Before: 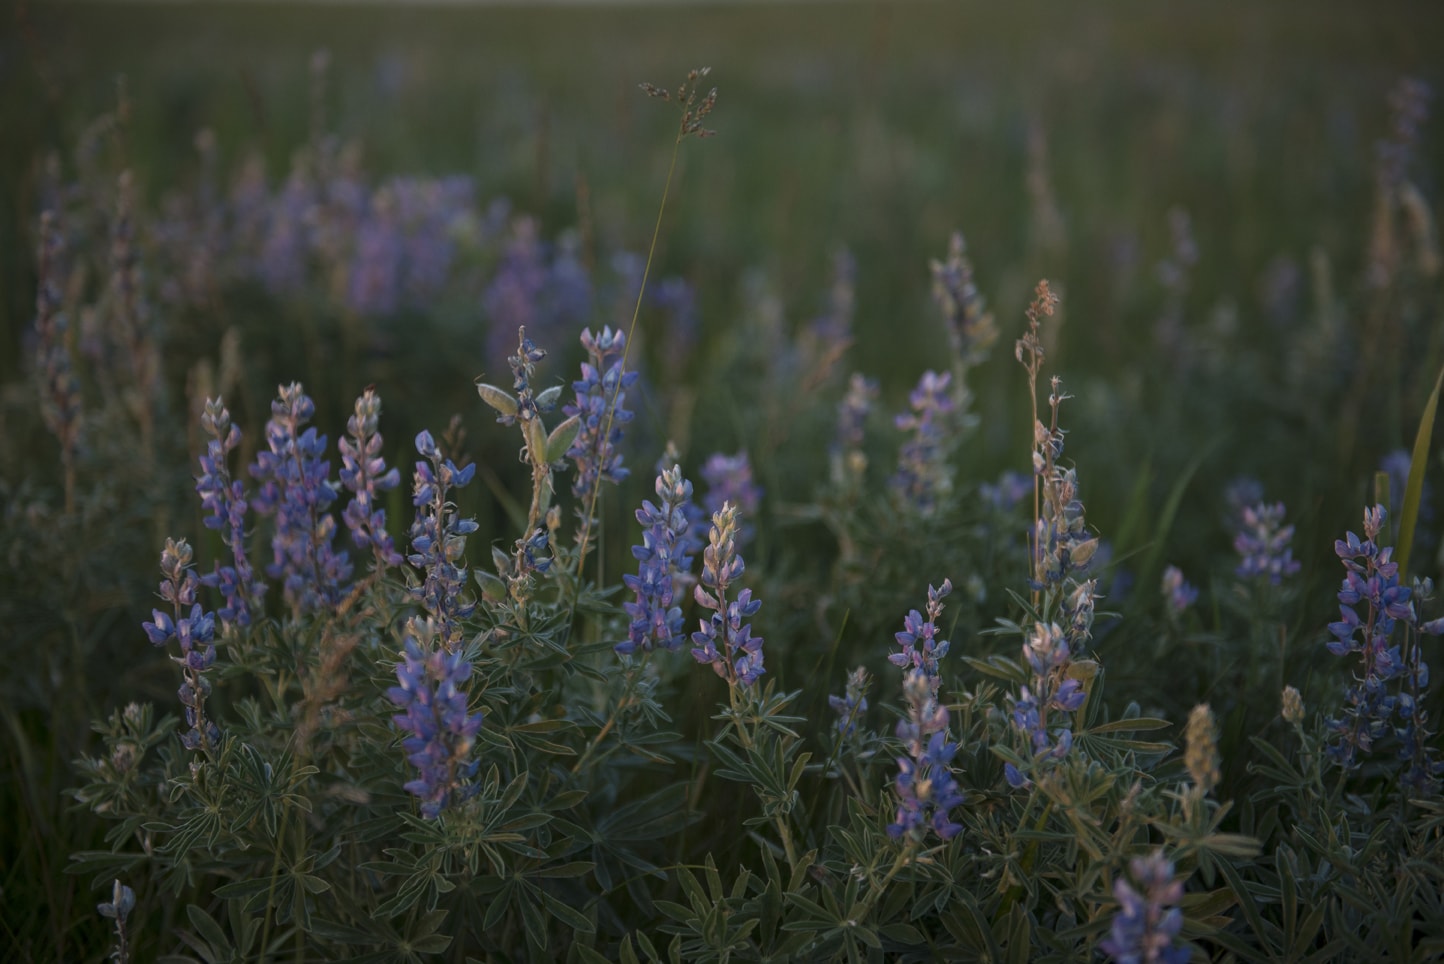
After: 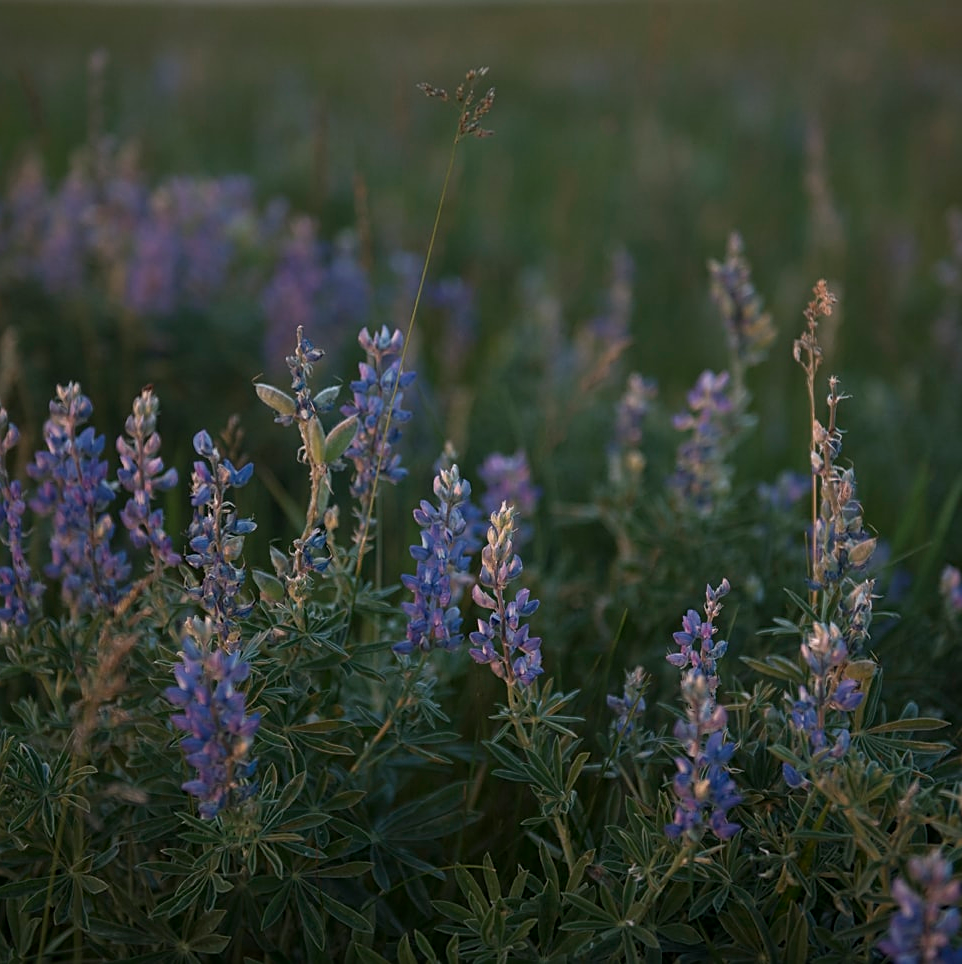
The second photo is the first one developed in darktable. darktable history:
crop: left 15.419%, right 17.914%
color zones: curves: ch0 [(0, 0.465) (0.092, 0.596) (0.289, 0.464) (0.429, 0.453) (0.571, 0.464) (0.714, 0.455) (0.857, 0.462) (1, 0.465)]
sharpen: on, module defaults
